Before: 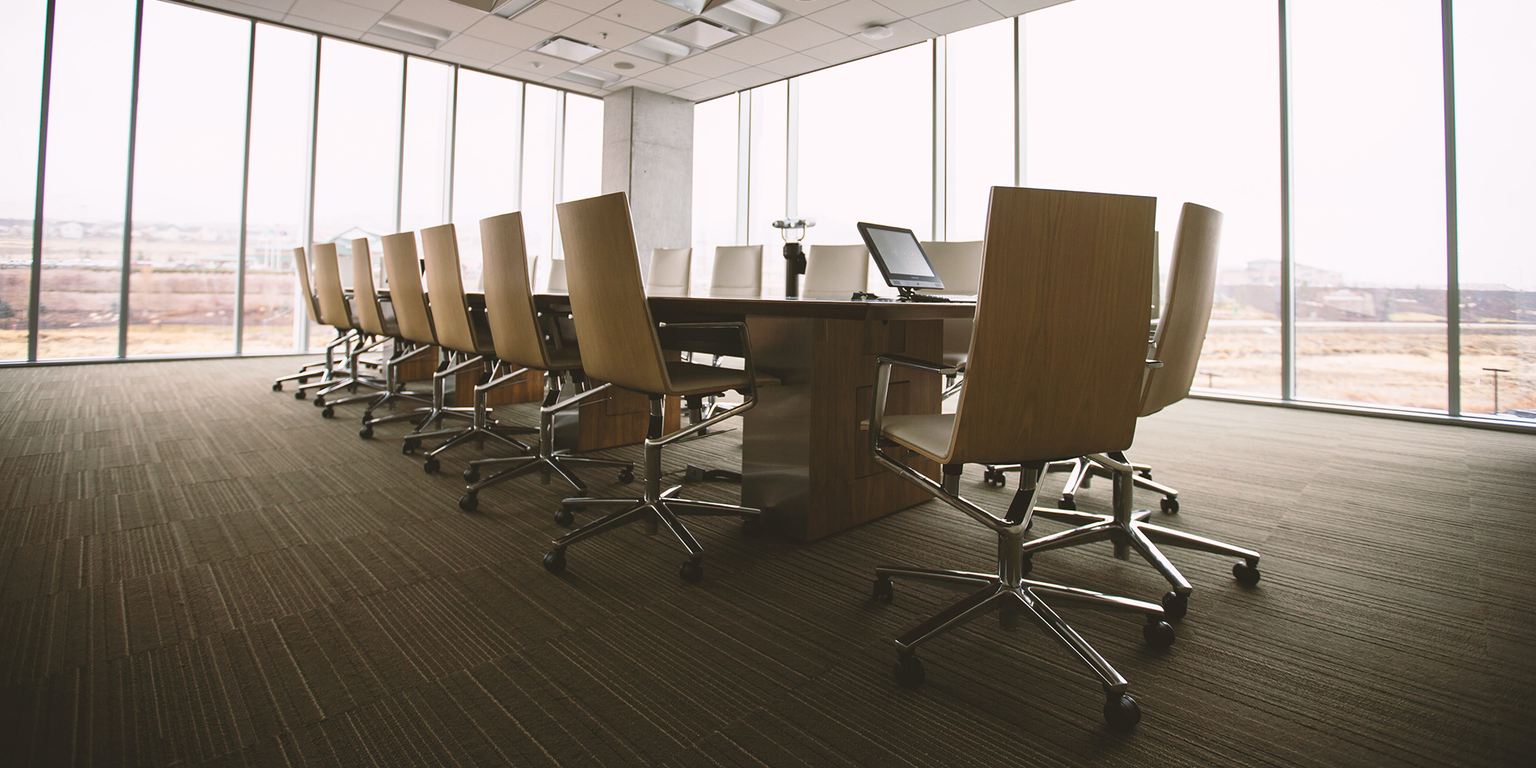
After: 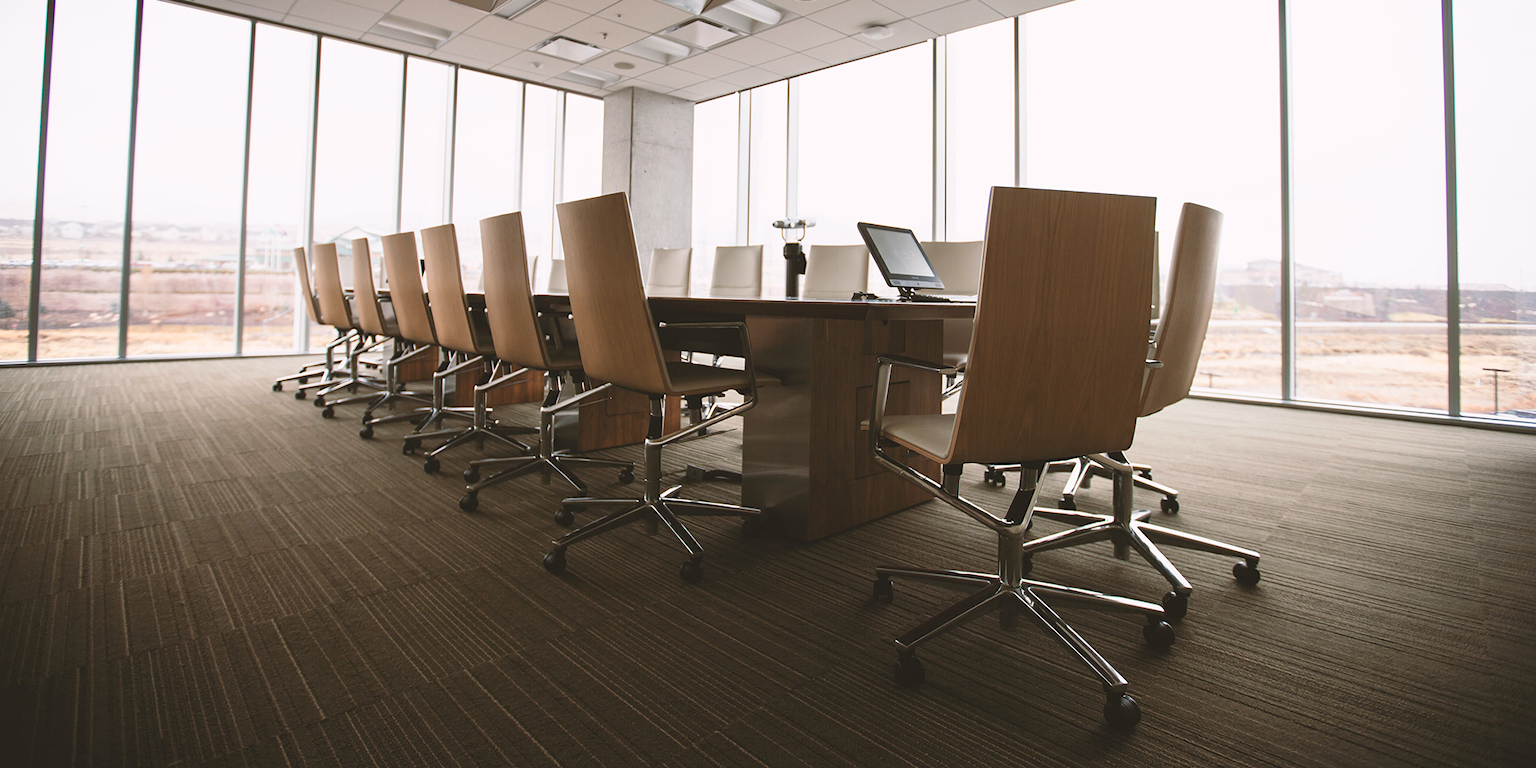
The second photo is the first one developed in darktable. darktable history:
color zones: curves: ch2 [(0, 0.5) (0.084, 0.497) (0.323, 0.335) (0.4, 0.497) (1, 0.5)]
